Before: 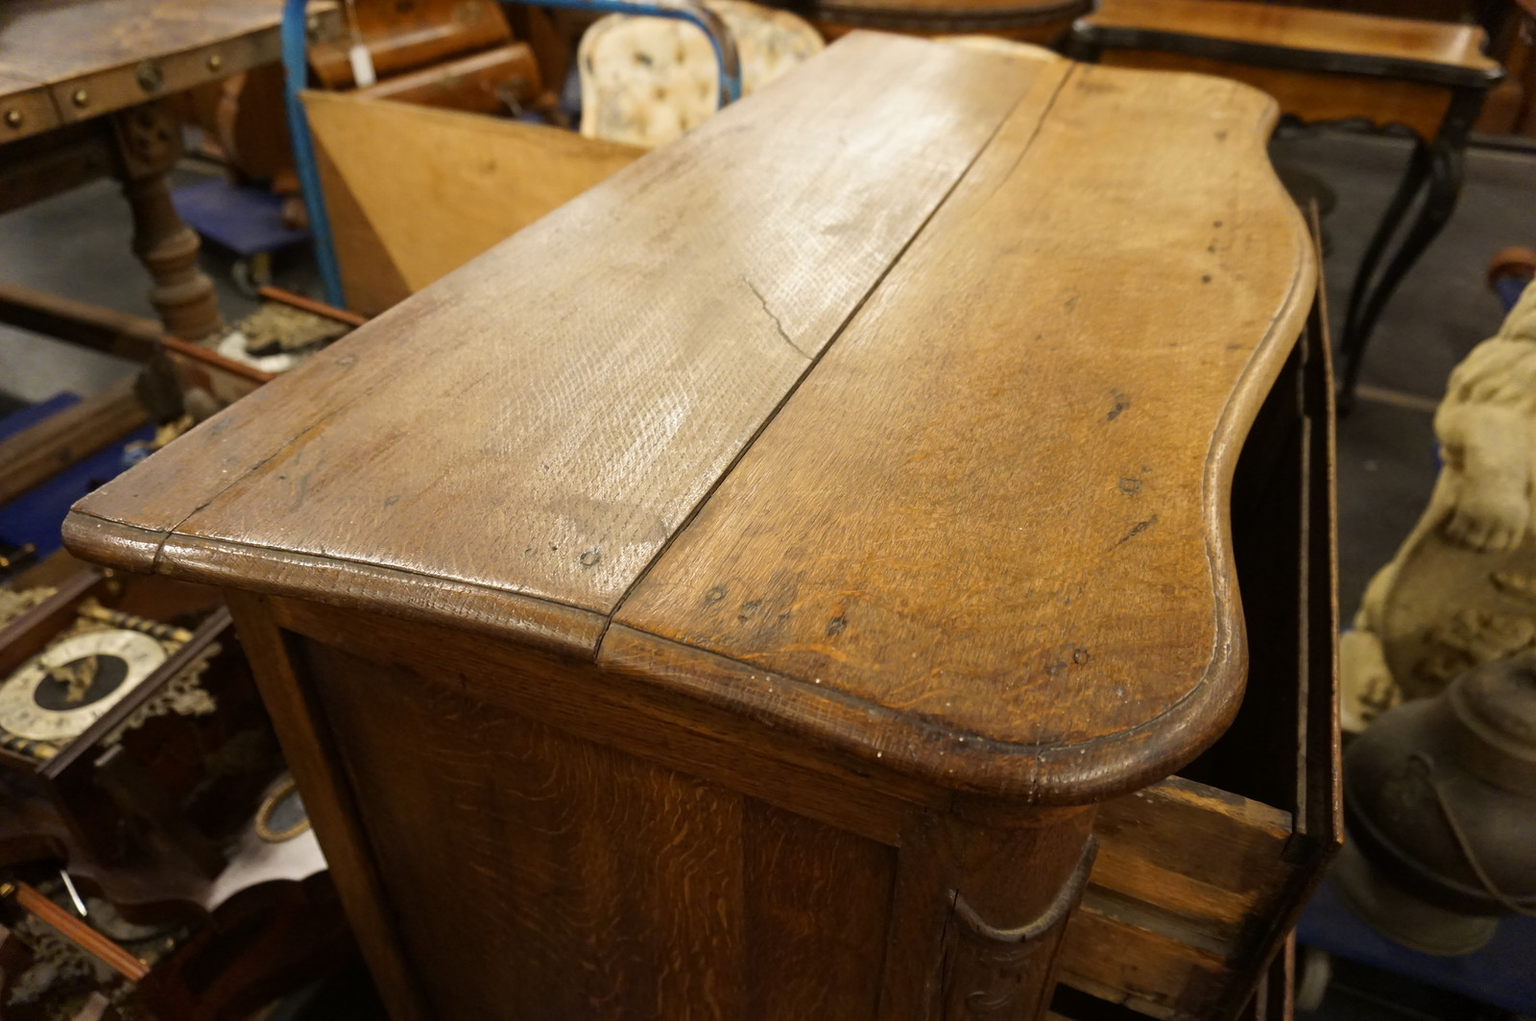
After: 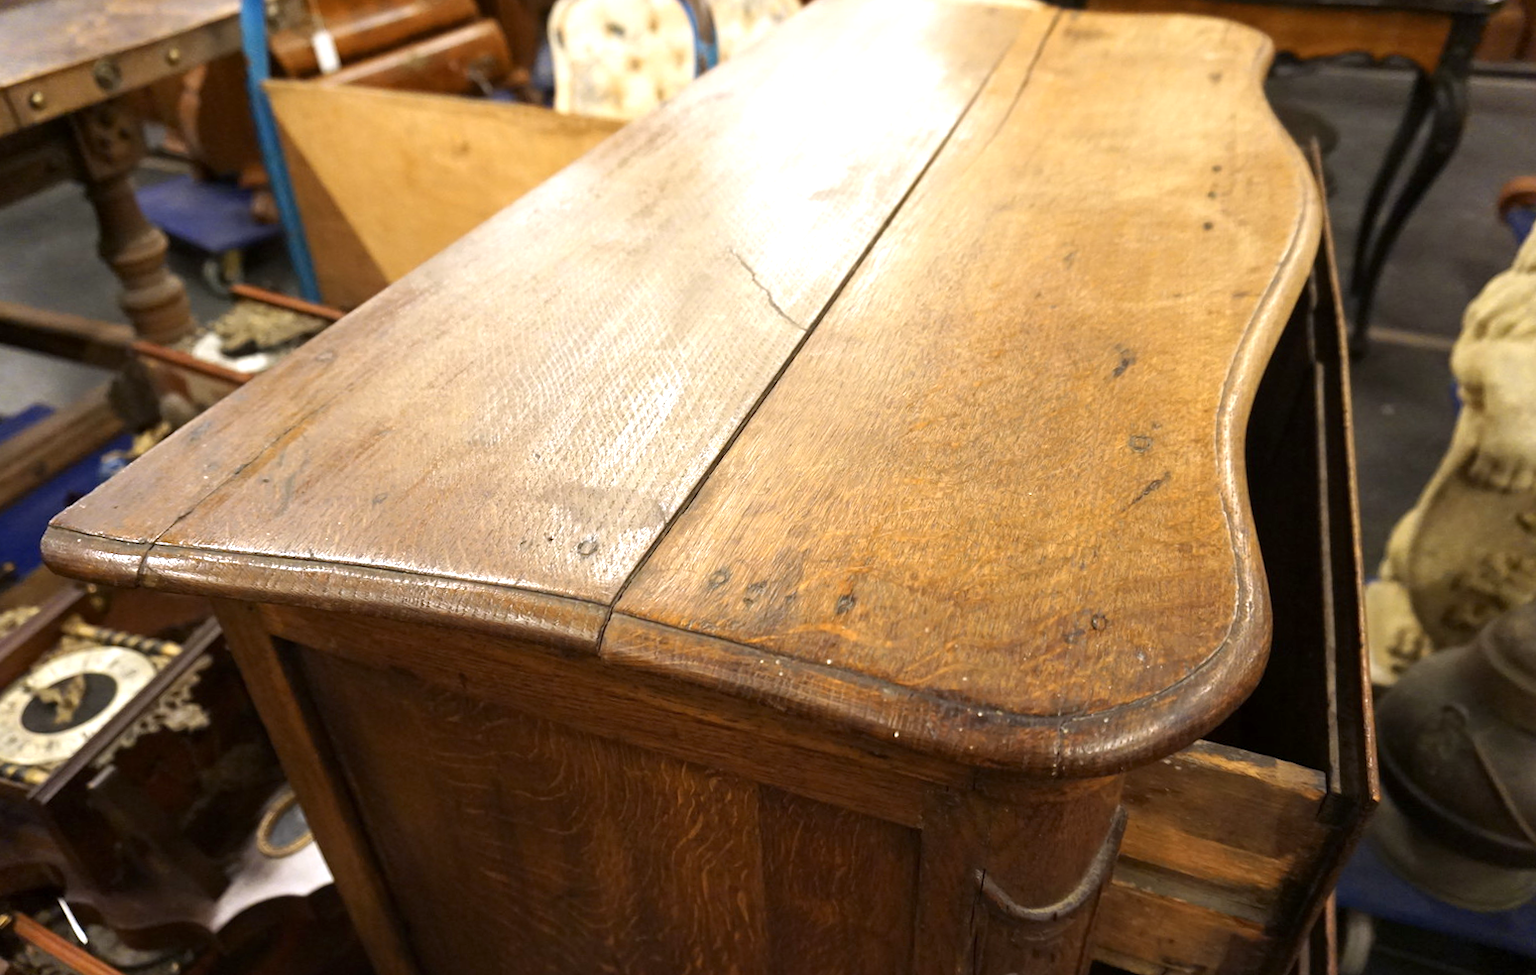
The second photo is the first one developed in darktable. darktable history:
rotate and perspective: rotation -3°, crop left 0.031, crop right 0.968, crop top 0.07, crop bottom 0.93
contrast equalizer: octaves 7, y [[0.6 ×6], [0.55 ×6], [0 ×6], [0 ×6], [0 ×6]], mix 0.15
exposure: black level correction 0, exposure 0.7 EV, compensate exposure bias true, compensate highlight preservation false
color calibration: illuminant as shot in camera, x 0.358, y 0.373, temperature 4628.91 K
